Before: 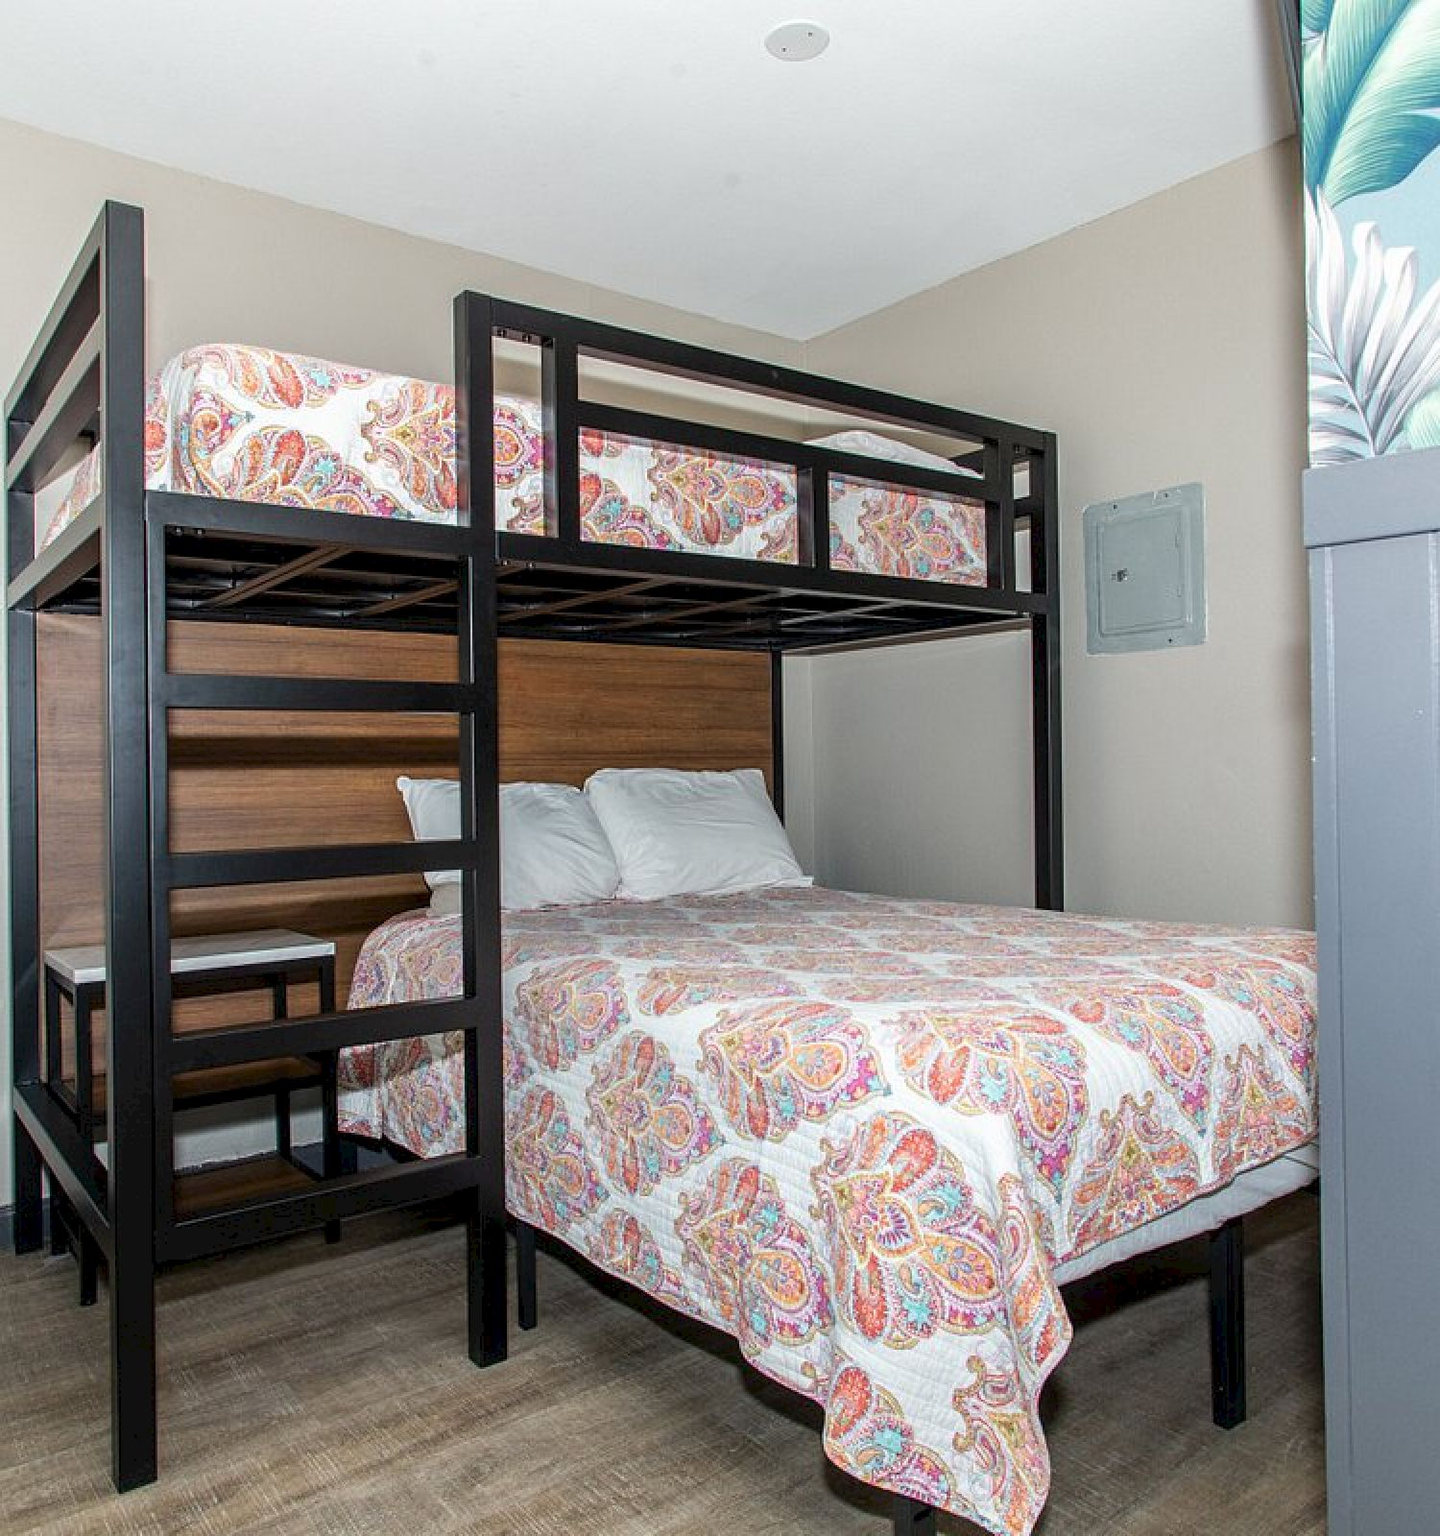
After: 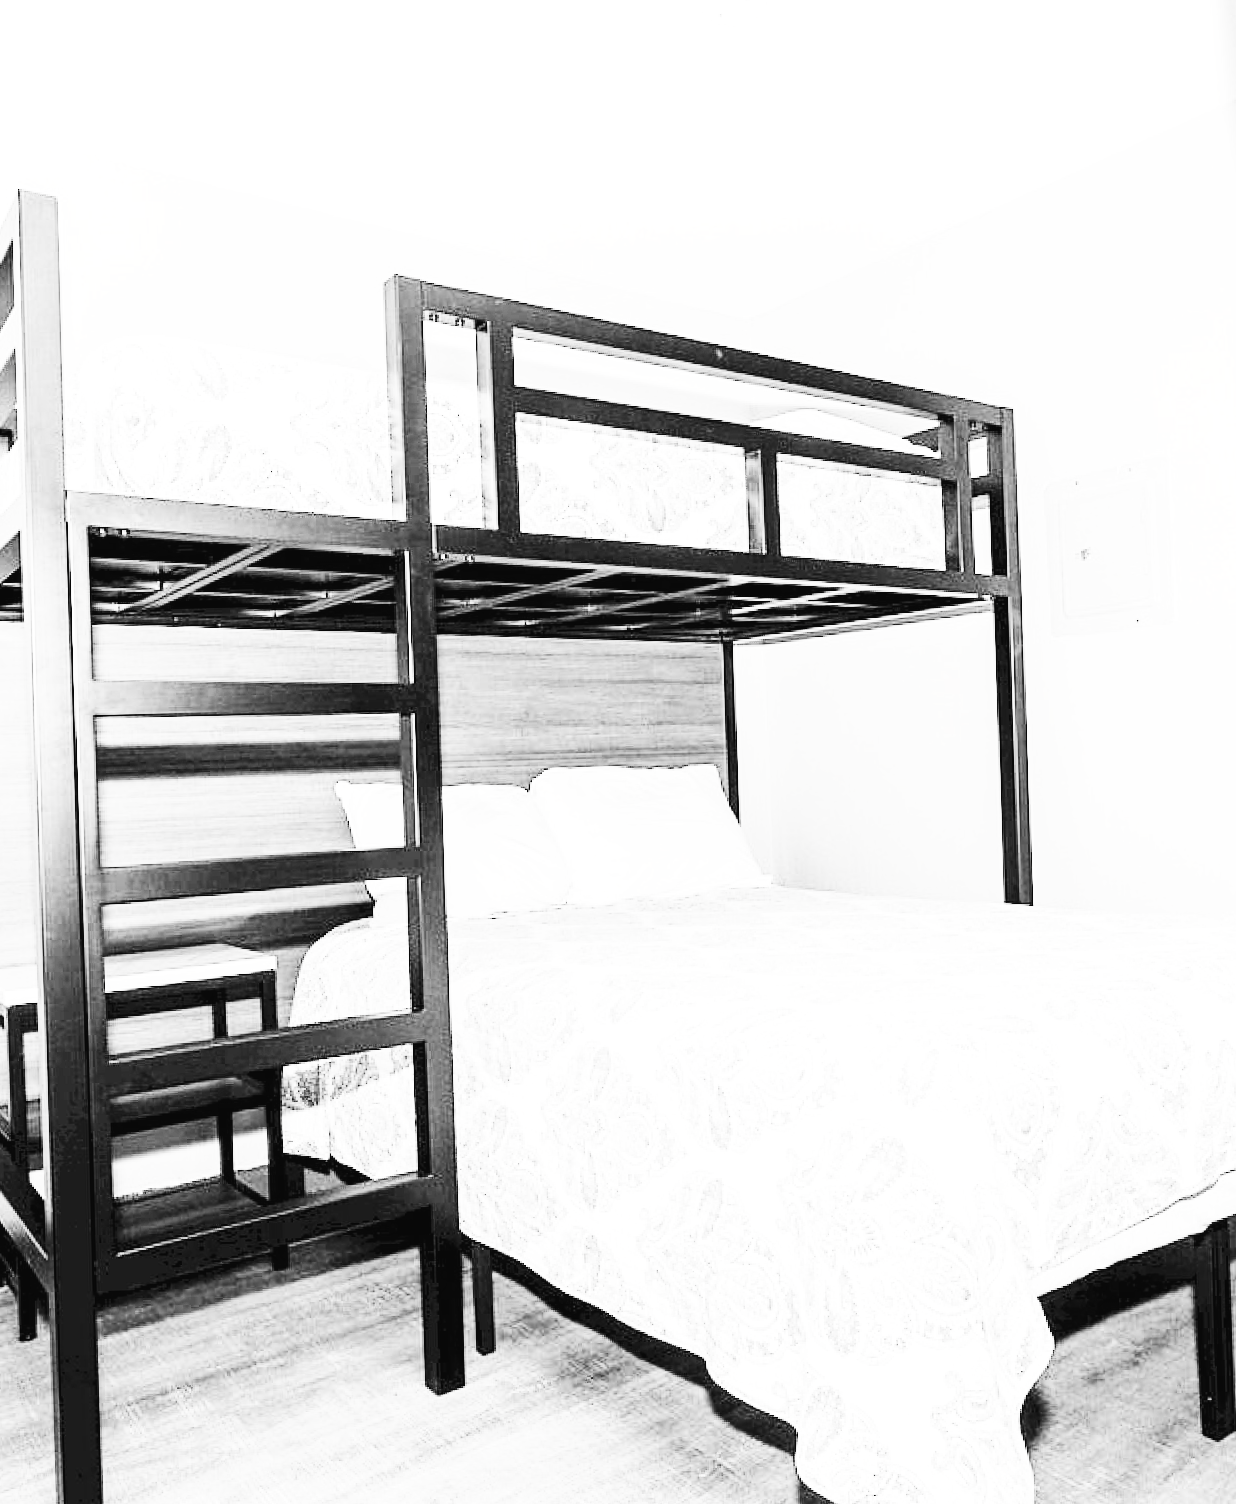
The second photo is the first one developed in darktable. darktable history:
exposure: black level correction -0.002, exposure 0.715 EV, compensate highlight preservation false
tone equalizer: -7 EV 0.142 EV, -6 EV 0.573 EV, -5 EV 1.11 EV, -4 EV 1.29 EV, -3 EV 1.13 EV, -2 EV 0.6 EV, -1 EV 0.149 EV, edges refinement/feathering 500, mask exposure compensation -1.57 EV, preserve details no
contrast brightness saturation: contrast 0.071, brightness 0.072, saturation 0.179
color calibration: output gray [0.267, 0.423, 0.261, 0], illuminant as shot in camera, x 0.358, y 0.373, temperature 4628.91 K
base curve: curves: ch0 [(0, 0) (0.007, 0.004) (0.027, 0.03) (0.046, 0.07) (0.207, 0.54) (0.442, 0.872) (0.673, 0.972) (1, 1)], preserve colors none
crop and rotate: angle 1.39°, left 4.074%, top 0.995%, right 11.407%, bottom 2.554%
color correction: highlights b* 0.021, saturation 0.794
